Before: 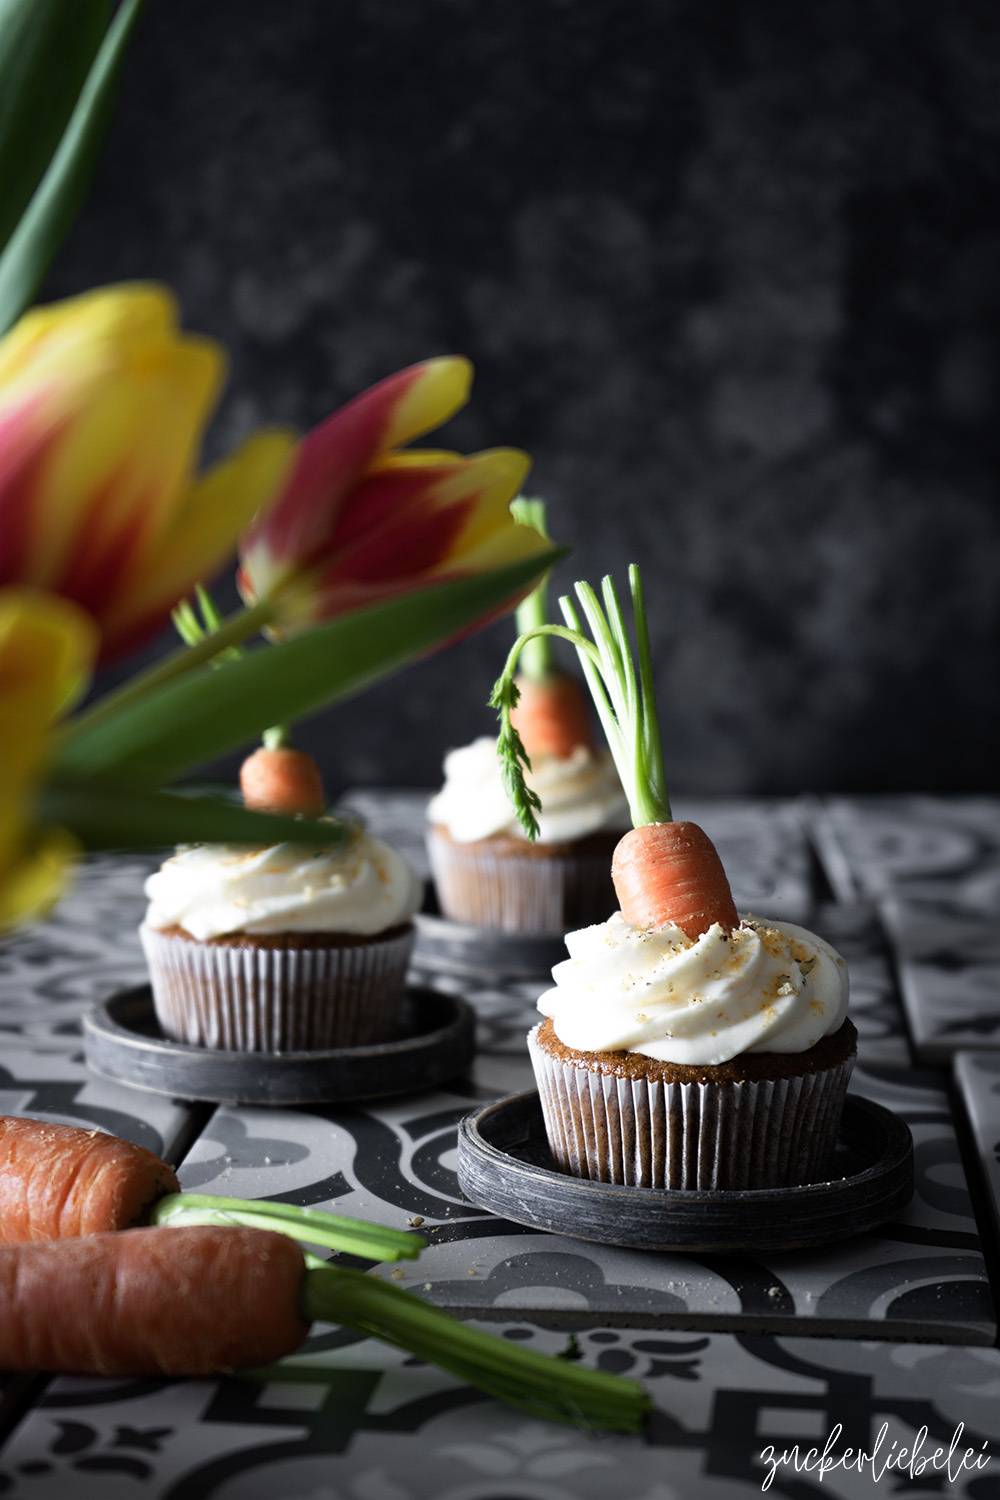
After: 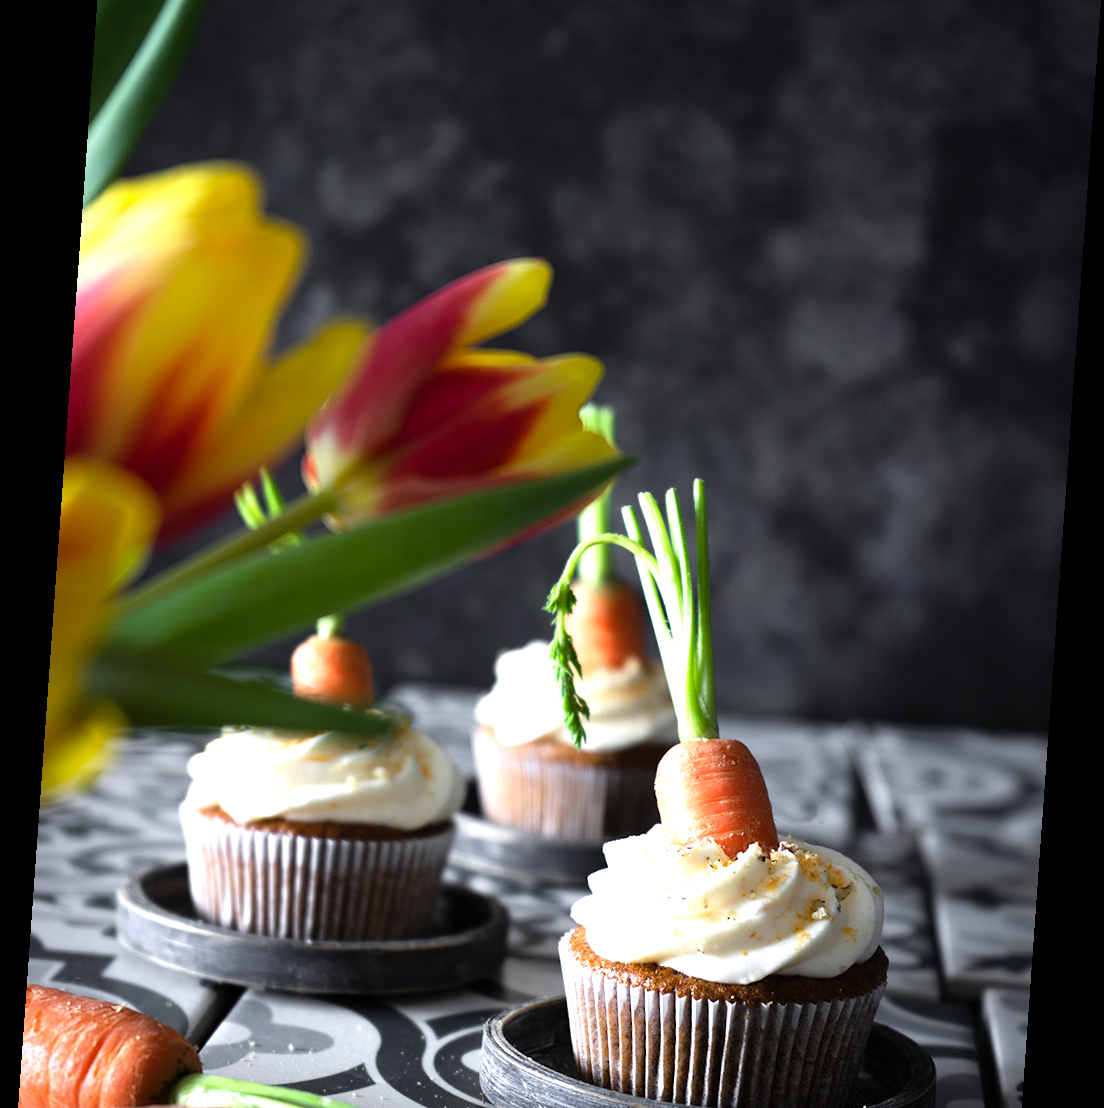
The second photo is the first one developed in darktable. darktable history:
rotate and perspective: rotation 4.1°, automatic cropping off
crop and rotate: top 8.293%, bottom 20.996%
exposure: black level correction 0, exposure 0.7 EV, compensate exposure bias true, compensate highlight preservation false
